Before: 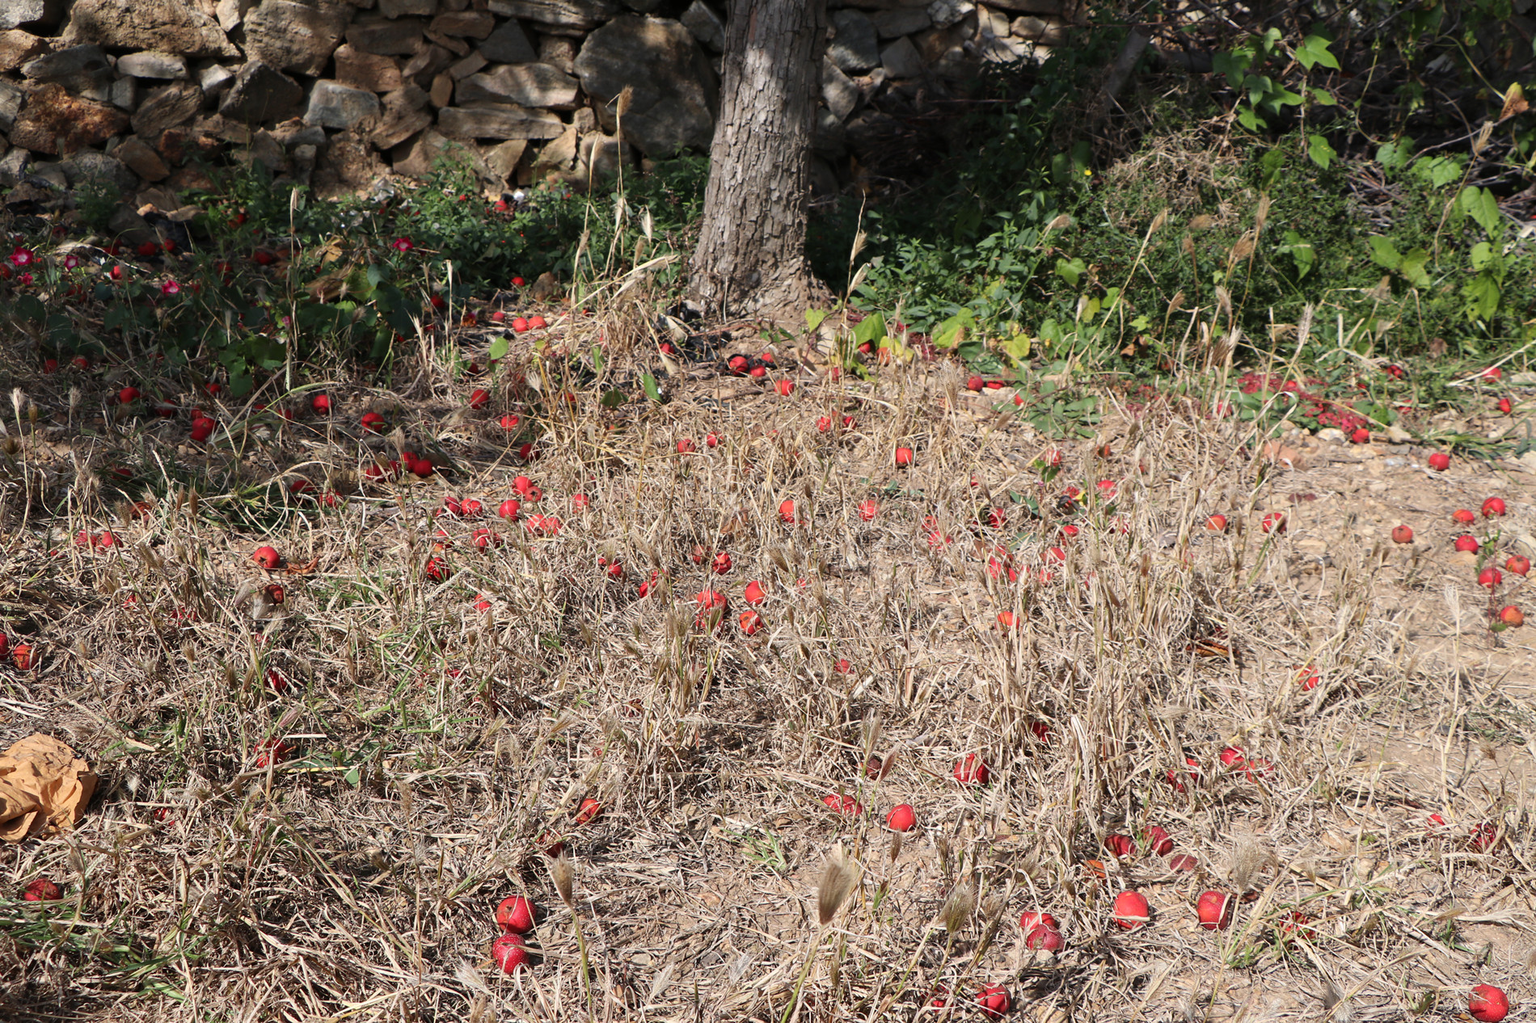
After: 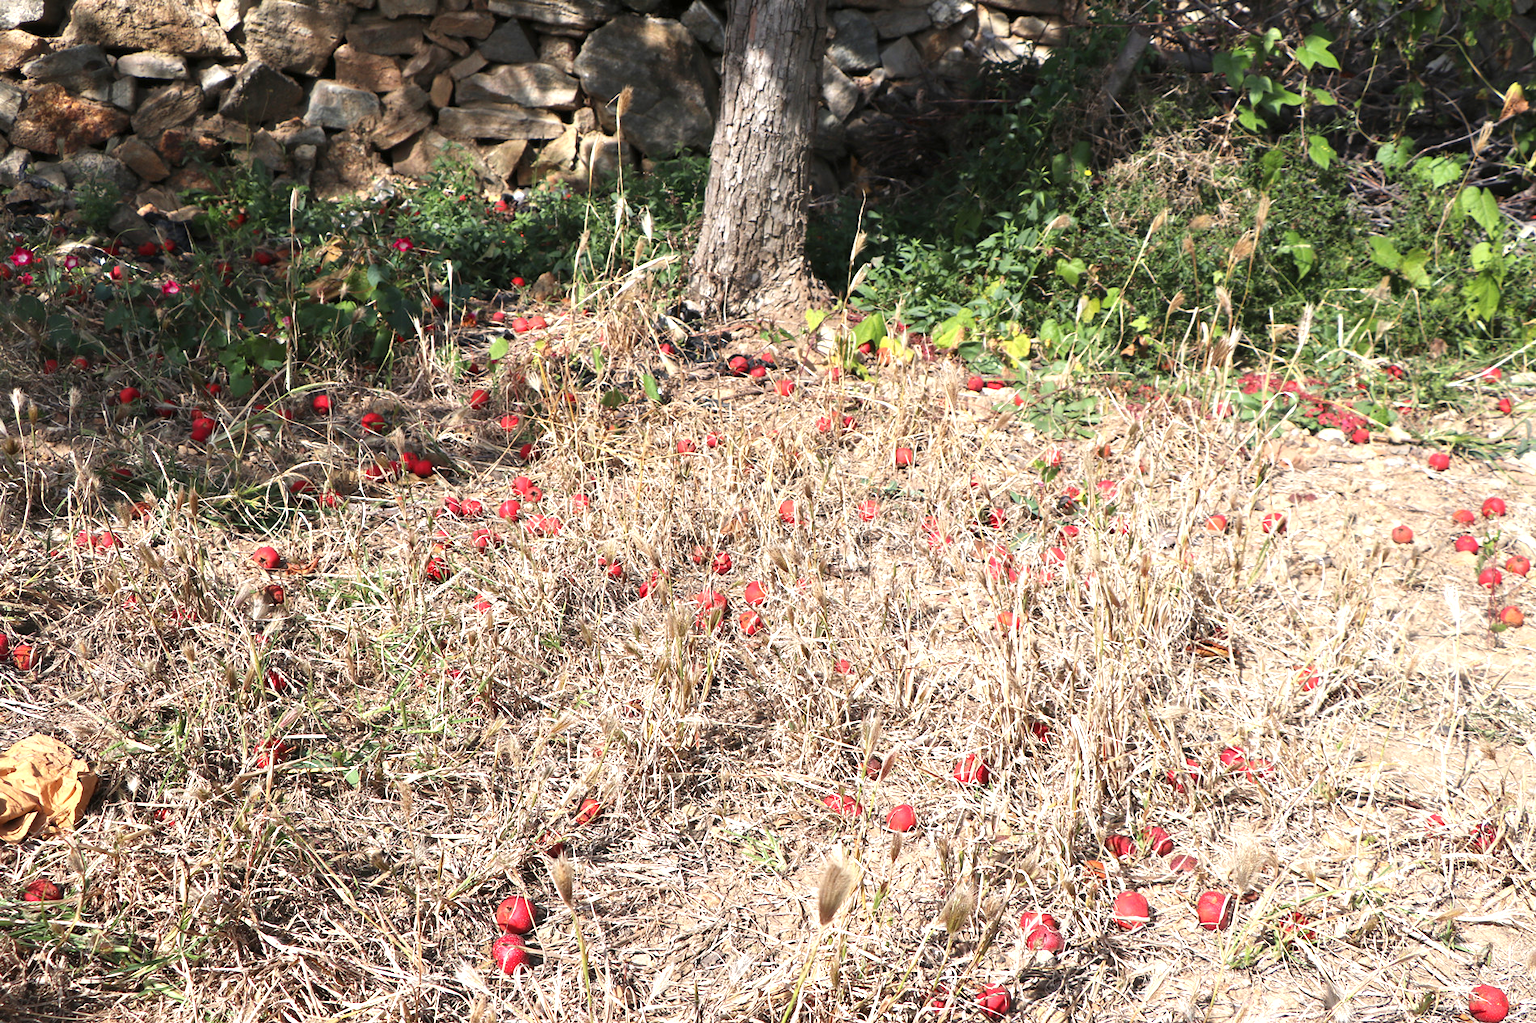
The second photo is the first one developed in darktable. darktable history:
exposure: black level correction 0, exposure 0.928 EV, compensate highlight preservation false
